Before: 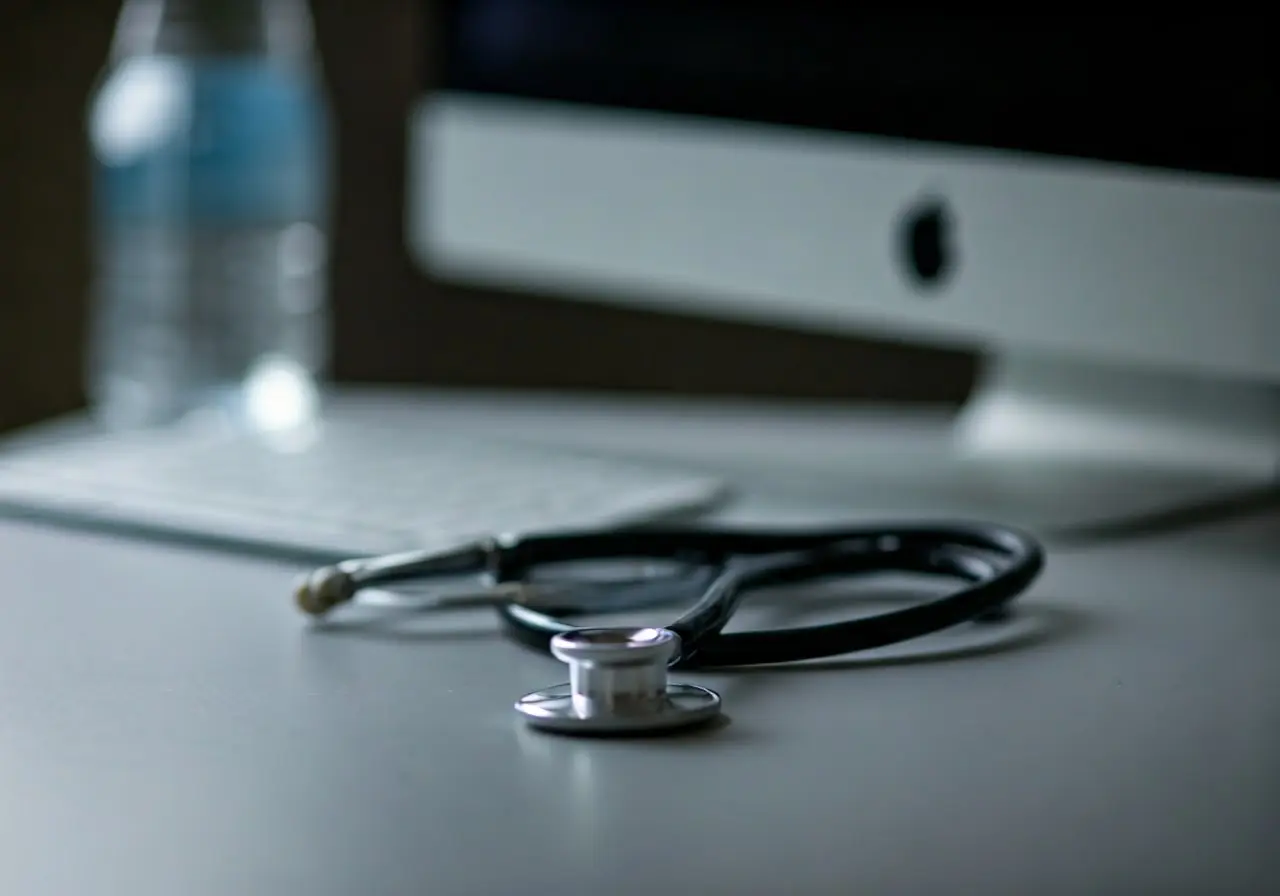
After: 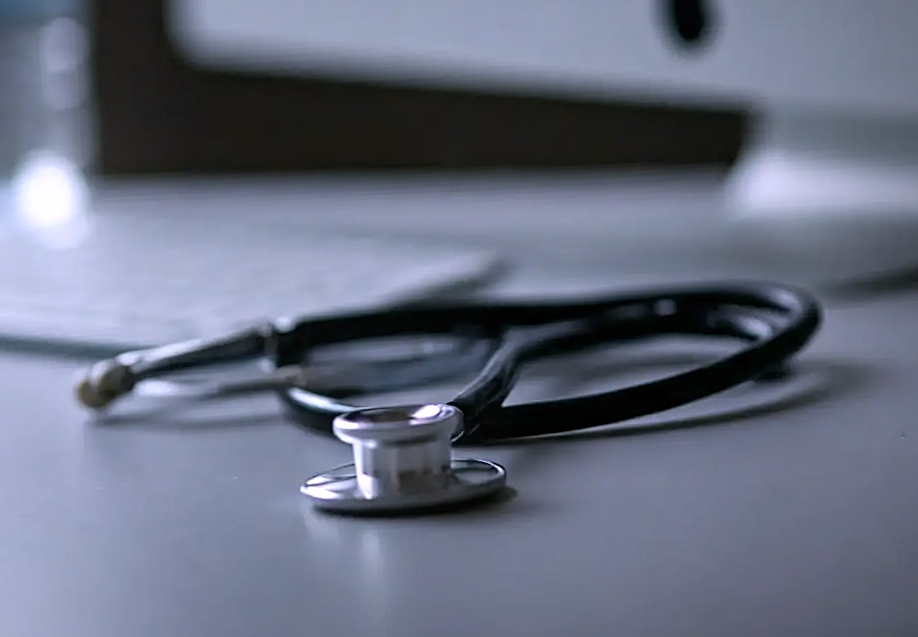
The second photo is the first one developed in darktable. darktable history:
crop: left 16.871%, top 22.857%, right 9.116%
tone equalizer: on, module defaults
rotate and perspective: rotation -3°, crop left 0.031, crop right 0.968, crop top 0.07, crop bottom 0.93
white balance: red 1.042, blue 1.17
color balance: input saturation 80.07%
bloom: size 15%, threshold 97%, strength 7%
sharpen: on, module defaults
